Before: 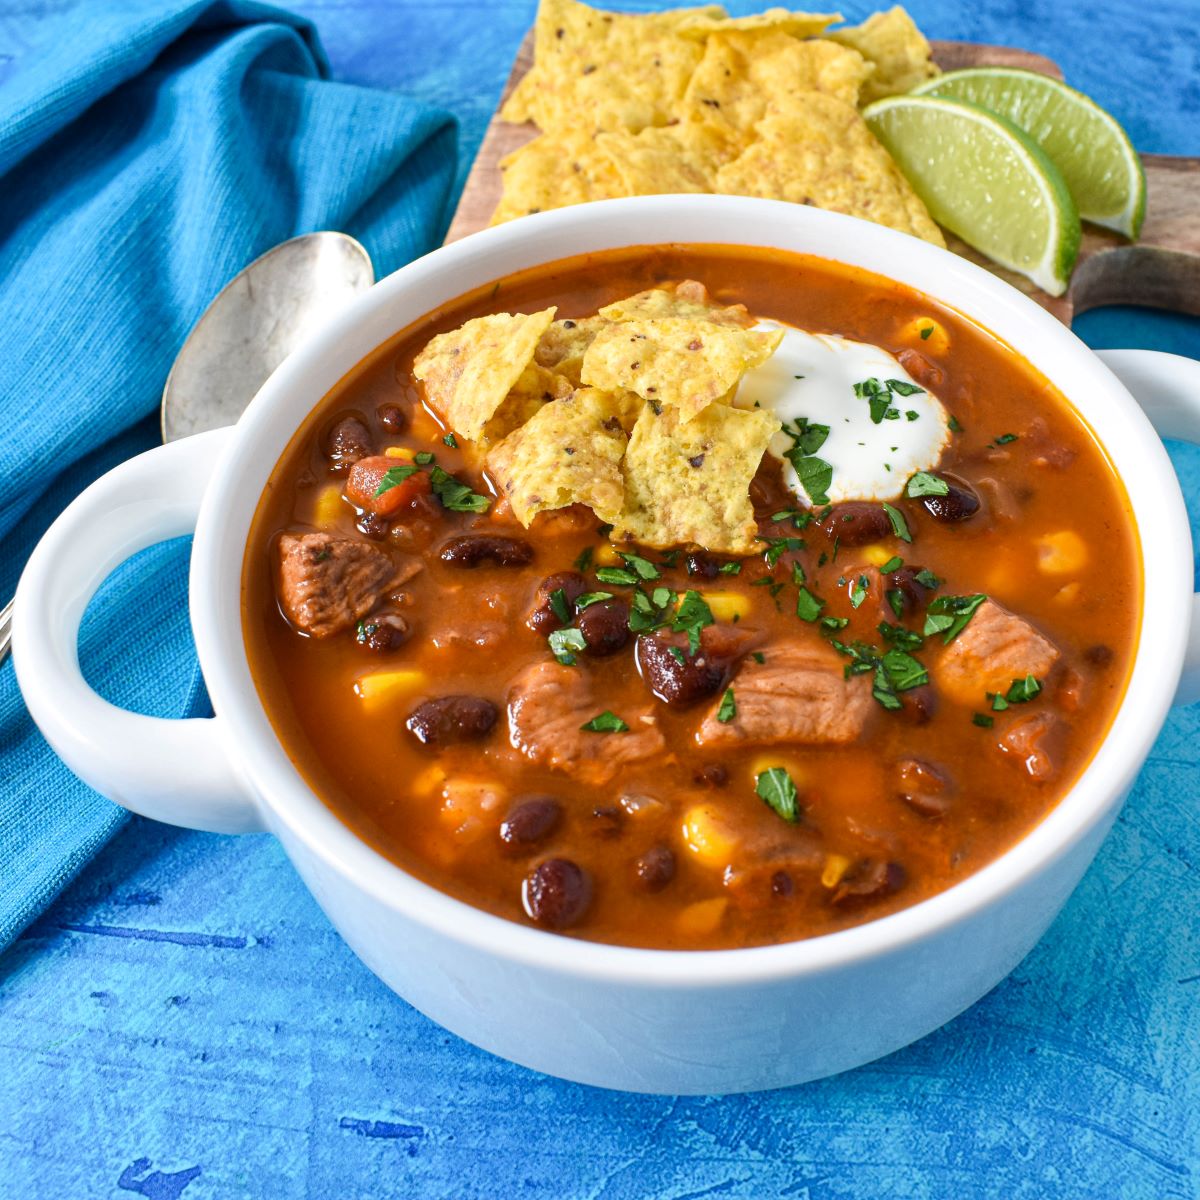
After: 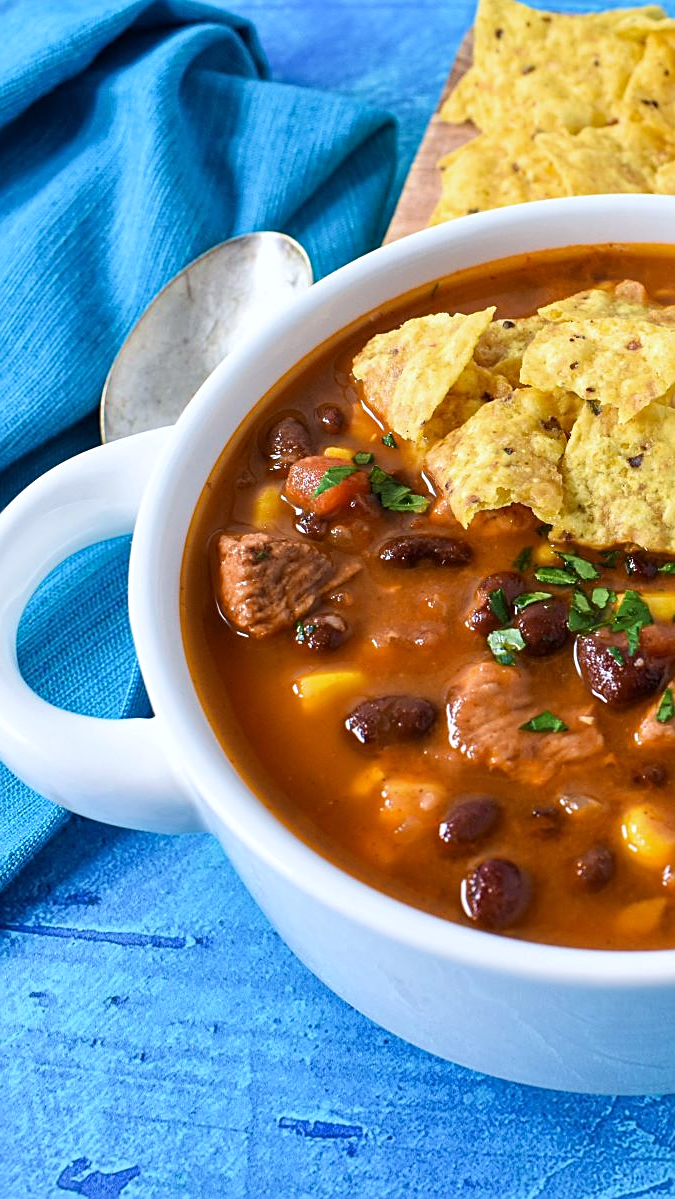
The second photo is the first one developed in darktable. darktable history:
velvia: on, module defaults
crop: left 5.114%, right 38.589%
sharpen: on, module defaults
white balance: red 0.974, blue 1.044
